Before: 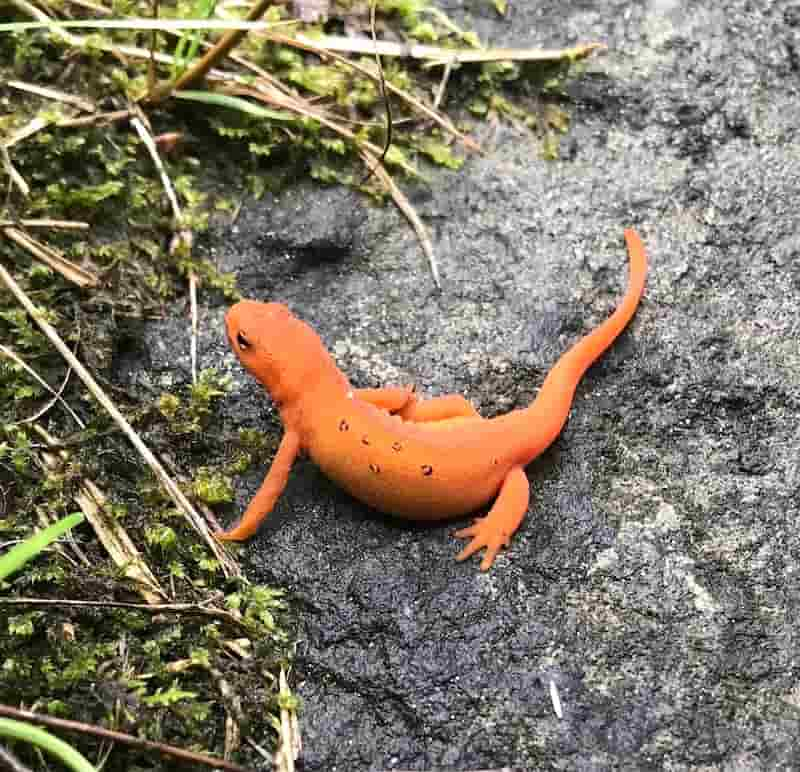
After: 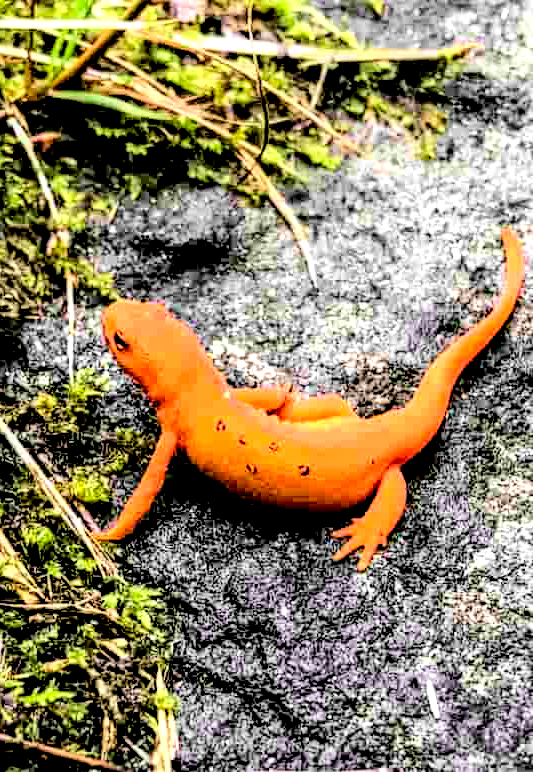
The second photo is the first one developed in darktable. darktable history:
rgb levels: levels [[0.029, 0.461, 0.922], [0, 0.5, 1], [0, 0.5, 1]]
color balance rgb: perceptual saturation grading › global saturation 20%, global vibrance 10%
crop: left 15.419%, right 17.914%
local contrast: highlights 19%, detail 186%
tone curve: curves: ch0 [(0, 0.014) (0.12, 0.096) (0.386, 0.49) (0.54, 0.684) (0.751, 0.855) (0.89, 0.943) (0.998, 0.989)]; ch1 [(0, 0) (0.133, 0.099) (0.437, 0.41) (0.5, 0.5) (0.517, 0.536) (0.548, 0.575) (0.582, 0.631) (0.627, 0.688) (0.836, 0.868) (1, 1)]; ch2 [(0, 0) (0.374, 0.341) (0.456, 0.443) (0.478, 0.49) (0.501, 0.5) (0.528, 0.538) (0.55, 0.6) (0.572, 0.63) (0.702, 0.765) (1, 1)], color space Lab, independent channels, preserve colors none
